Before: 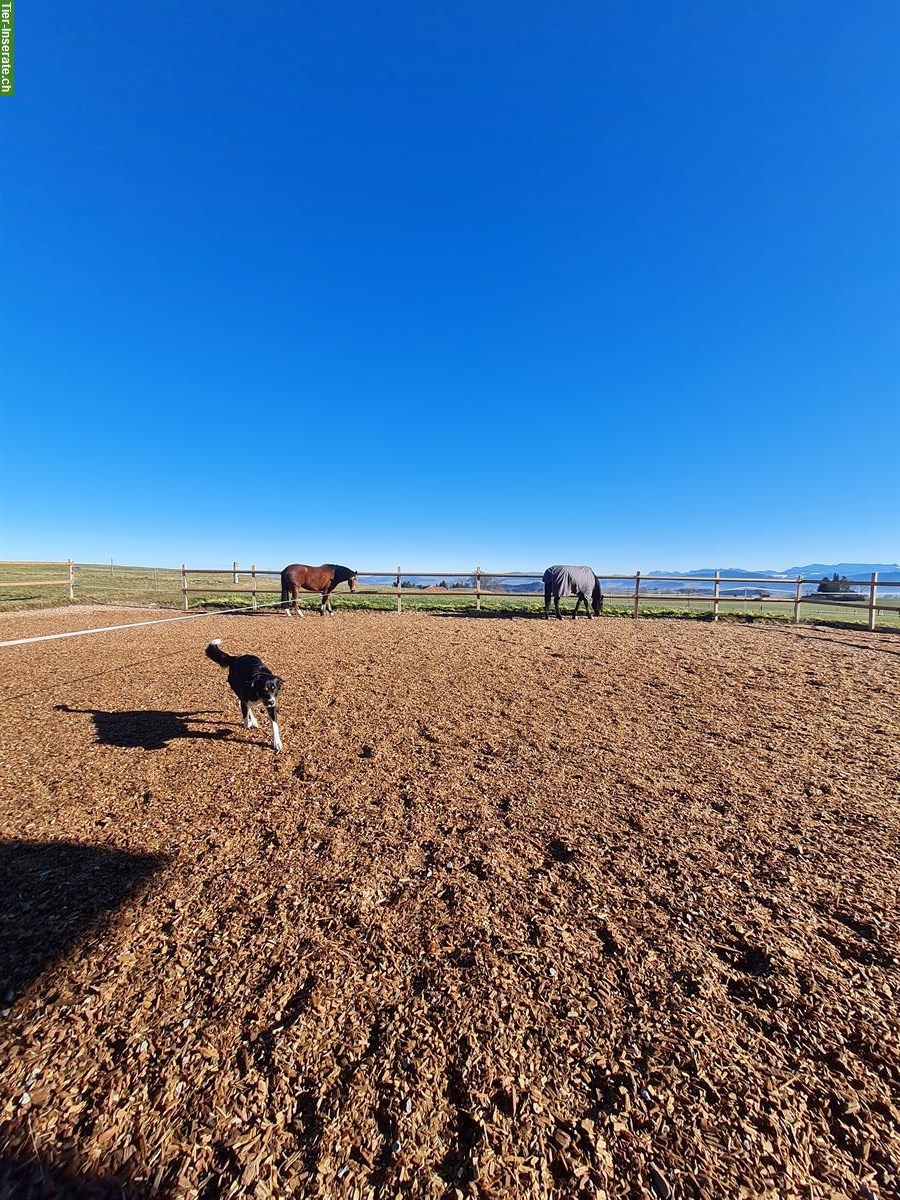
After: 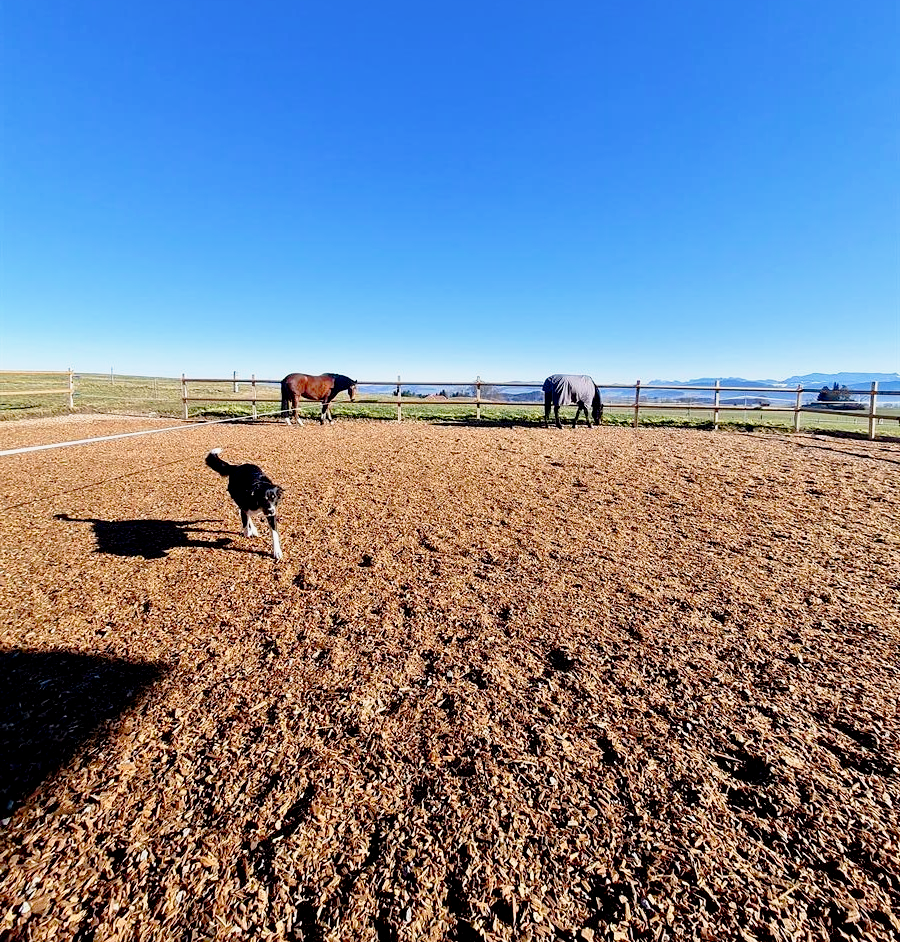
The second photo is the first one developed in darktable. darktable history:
exposure: black level correction 0.009, exposure 0.017 EV, compensate highlight preservation false
tone curve: curves: ch0 [(0, 0) (0.062, 0.023) (0.168, 0.142) (0.359, 0.44) (0.469, 0.544) (0.634, 0.722) (0.839, 0.909) (0.998, 0.978)]; ch1 [(0, 0) (0.437, 0.453) (0.472, 0.47) (0.502, 0.504) (0.527, 0.546) (0.568, 0.619) (0.608, 0.665) (0.669, 0.748) (0.859, 0.899) (1, 1)]; ch2 [(0, 0) (0.33, 0.301) (0.421, 0.443) (0.473, 0.498) (0.509, 0.5) (0.535, 0.564) (0.575, 0.625) (0.608, 0.676) (1, 1)], preserve colors none
crop and rotate: top 15.927%, bottom 5.543%
